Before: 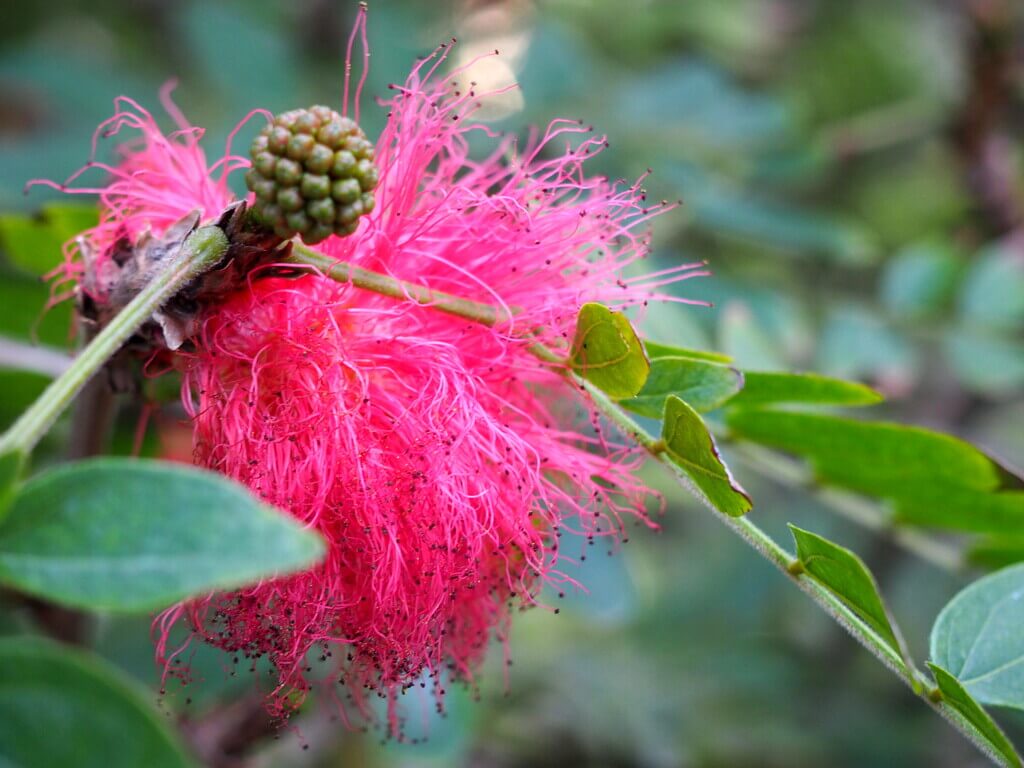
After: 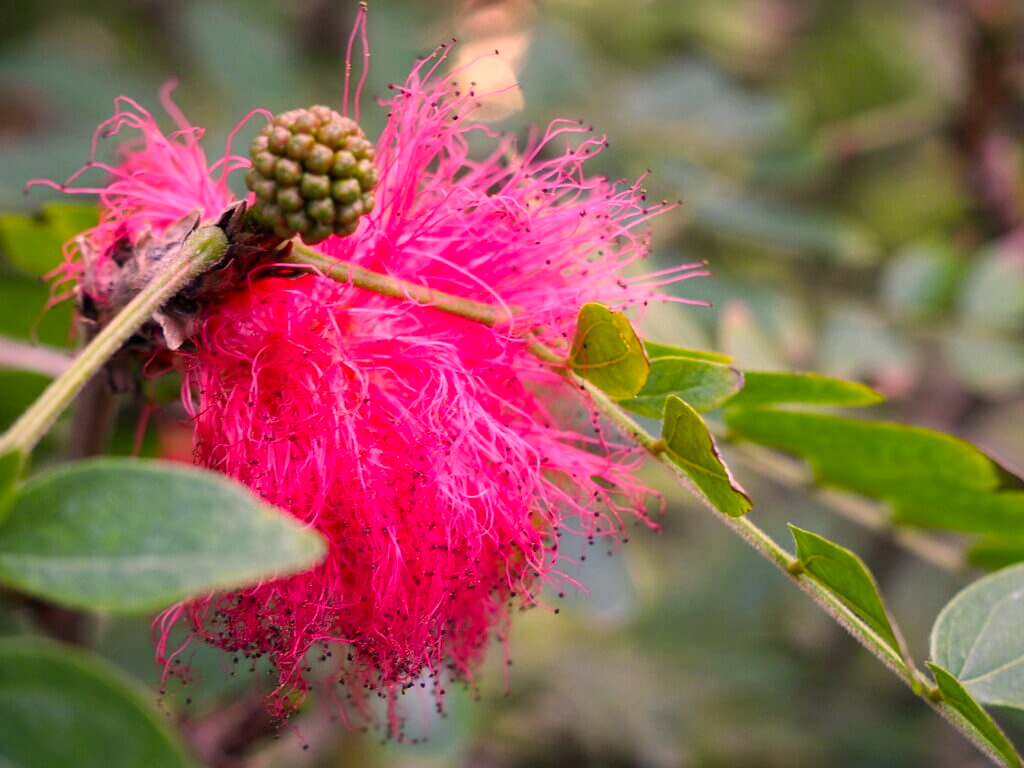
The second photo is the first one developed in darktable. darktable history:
color correction: highlights a* 21.16, highlights b* 19.61
color balance: on, module defaults
